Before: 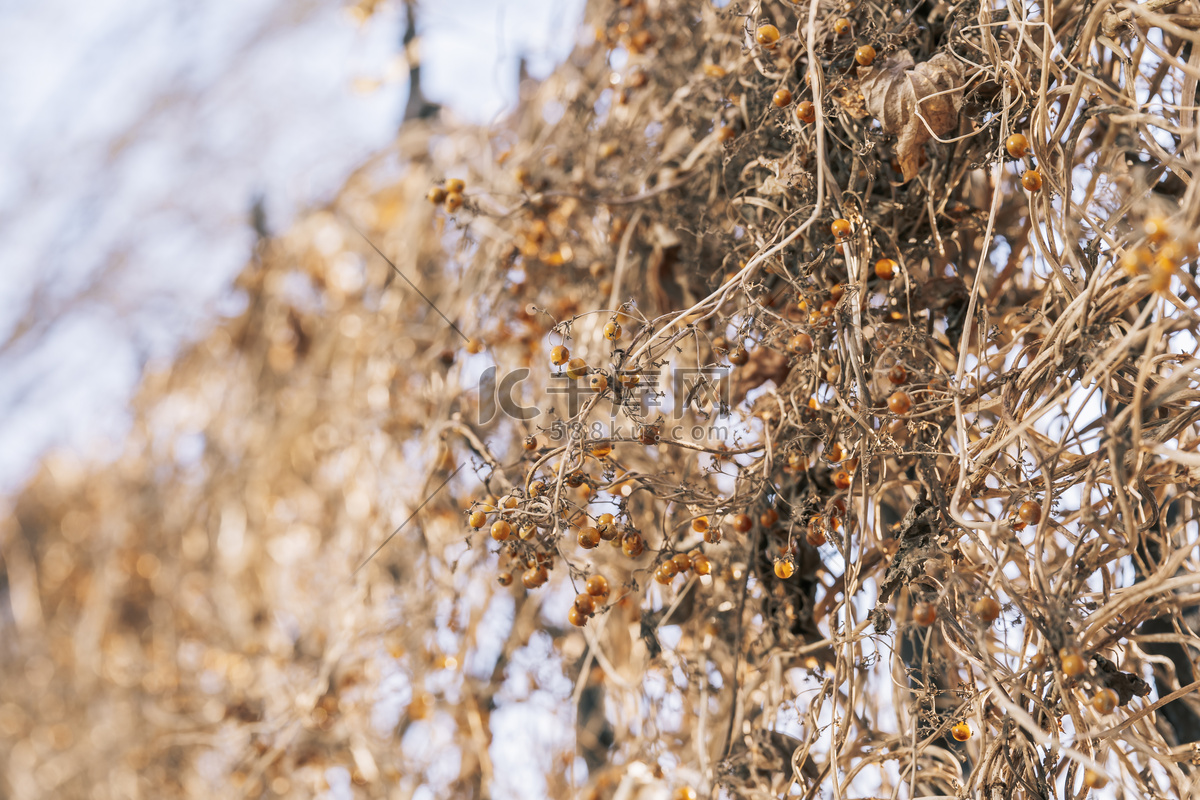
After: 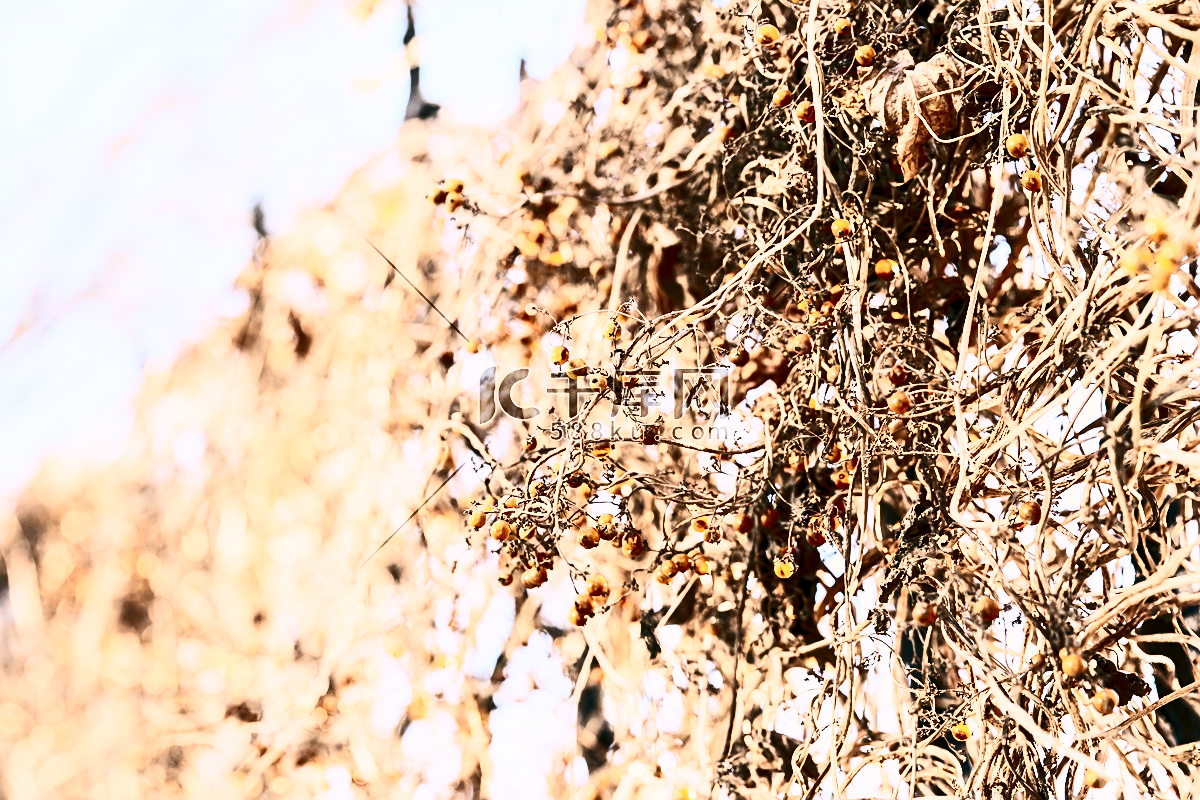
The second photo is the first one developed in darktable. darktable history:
contrast brightness saturation: contrast 0.93, brightness 0.2
sharpen: on, module defaults
filmic rgb: black relative exposure -16 EV, threshold -0.33 EV, transition 3.19 EV, structure ↔ texture 100%, target black luminance 0%, hardness 7.57, latitude 72.96%, contrast 0.908, highlights saturation mix 10%, shadows ↔ highlights balance -0.38%, add noise in highlights 0, preserve chrominance no, color science v4 (2020), iterations of high-quality reconstruction 10, enable highlight reconstruction true
